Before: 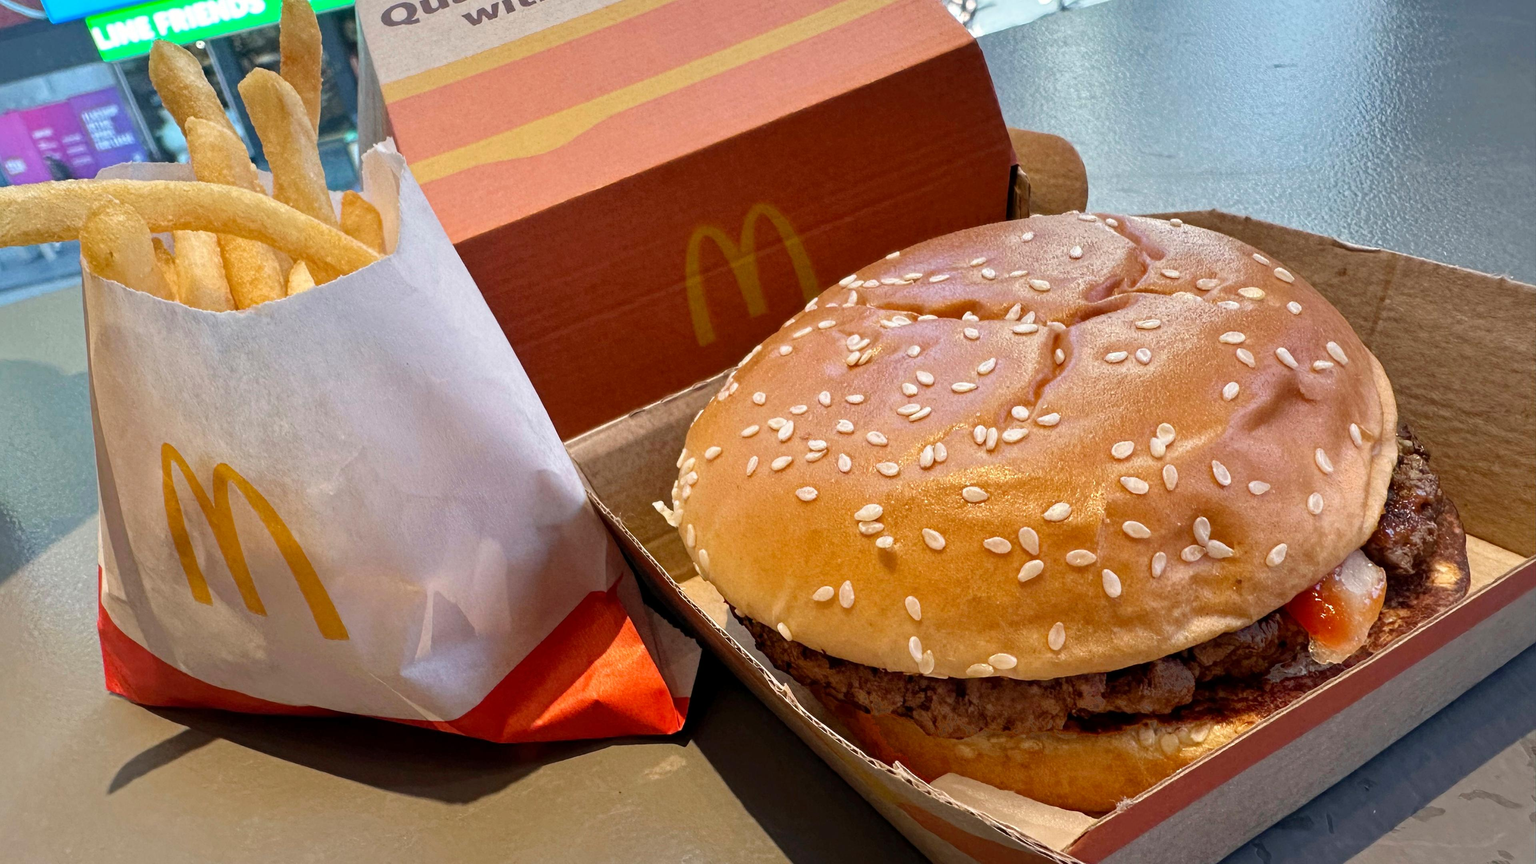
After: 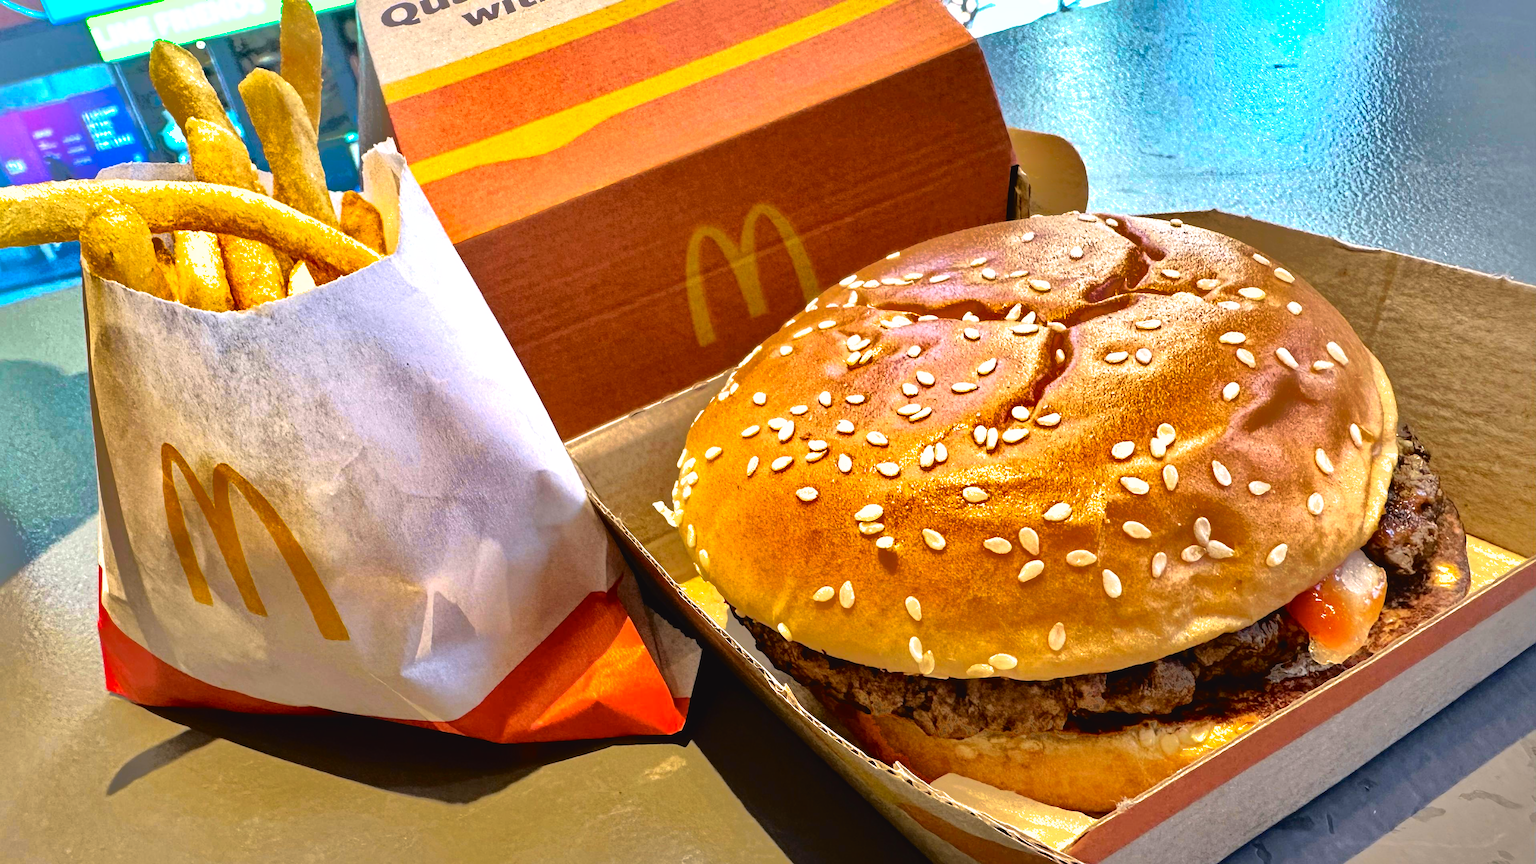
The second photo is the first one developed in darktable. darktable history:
shadows and highlights: shadows 38.38, highlights -74.87
tone equalizer: -8 EV -0.75 EV, -7 EV -0.704 EV, -6 EV -0.571 EV, -5 EV -0.405 EV, -3 EV 0.396 EV, -2 EV 0.6 EV, -1 EV 0.681 EV, +0 EV 0.744 EV
tone curve: curves: ch0 [(0, 0.023) (0.087, 0.065) (0.184, 0.168) (0.45, 0.54) (0.57, 0.683) (0.722, 0.825) (0.877, 0.948) (1, 1)]; ch1 [(0, 0) (0.388, 0.369) (0.45, 0.43) (0.505, 0.509) (0.534, 0.528) (0.657, 0.655) (1, 1)]; ch2 [(0, 0) (0.314, 0.223) (0.427, 0.405) (0.5, 0.5) (0.55, 0.566) (0.625, 0.657) (1, 1)], color space Lab, independent channels, preserve colors none
